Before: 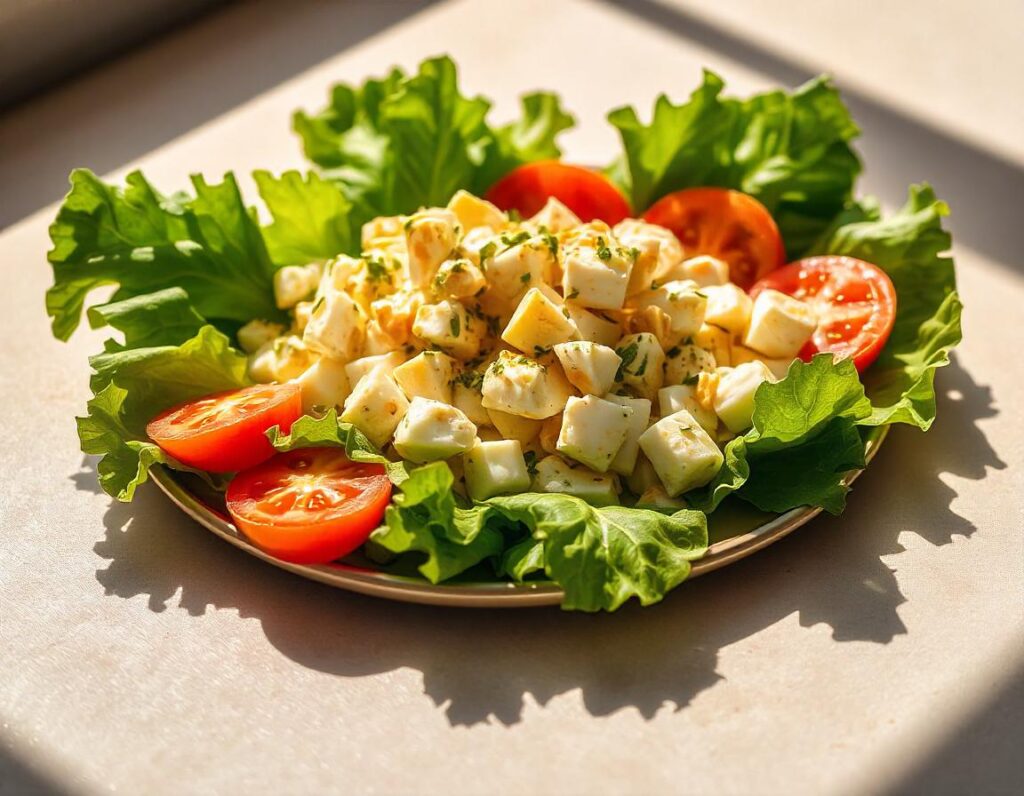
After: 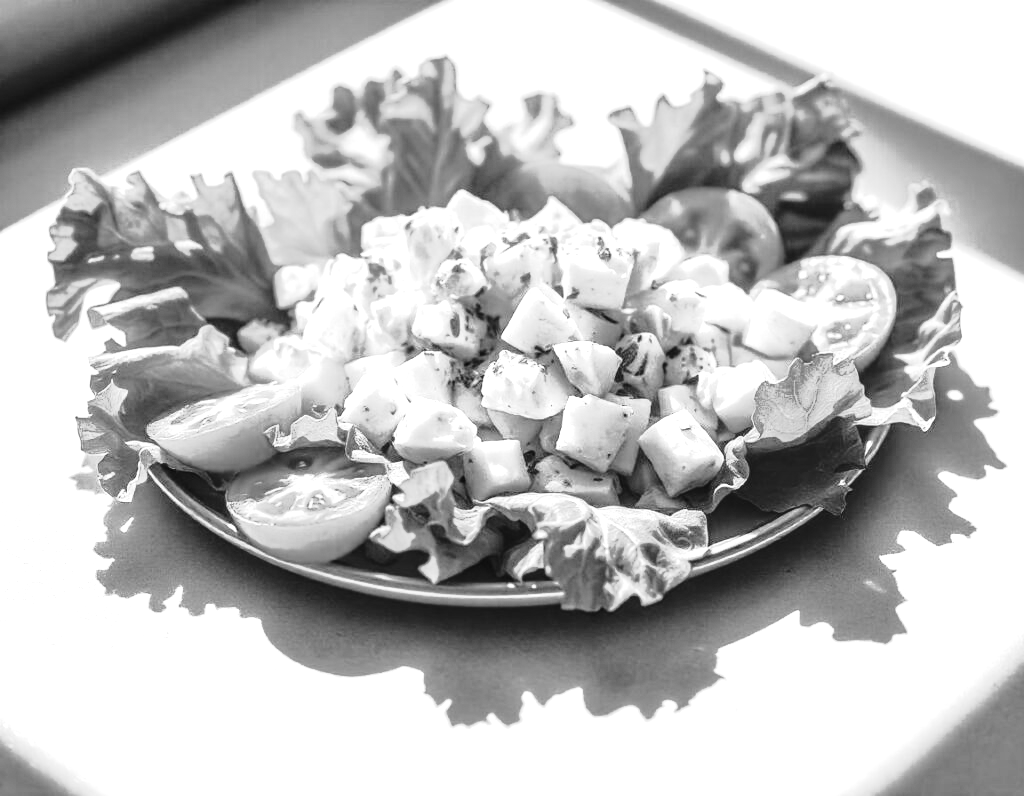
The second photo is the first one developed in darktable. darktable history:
tone curve: curves: ch0 [(0, 0.039) (0.194, 0.159) (0.469, 0.544) (0.693, 0.77) (0.751, 0.871) (1, 1)]; ch1 [(0, 0) (0.508, 0.506) (0.547, 0.563) (0.592, 0.631) (0.715, 0.706) (1, 1)]; ch2 [(0, 0) (0.243, 0.175) (0.362, 0.301) (0.492, 0.515) (0.544, 0.557) (0.595, 0.612) (0.631, 0.641) (1, 1)], color space Lab, independent channels, preserve colors none
monochrome: a 26.22, b 42.67, size 0.8
exposure: black level correction 0, exposure 1.015 EV, compensate exposure bias true, compensate highlight preservation false
local contrast: detail 130%
